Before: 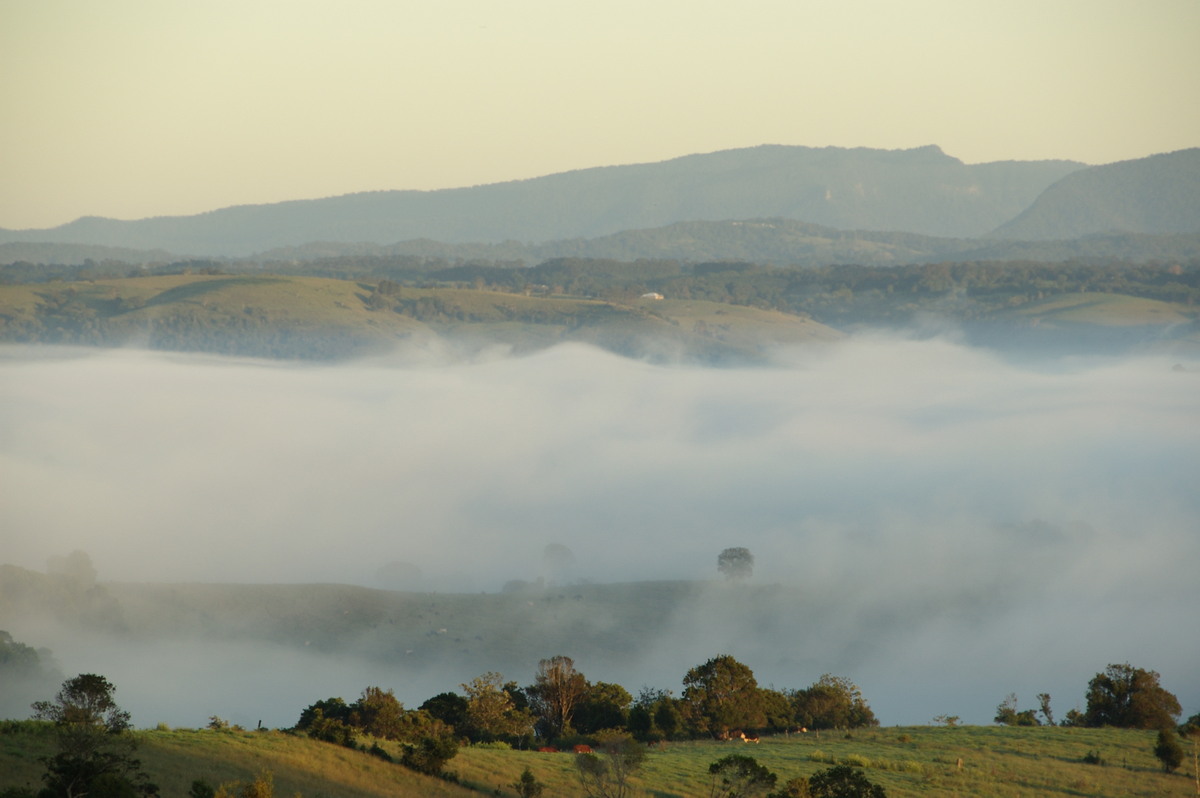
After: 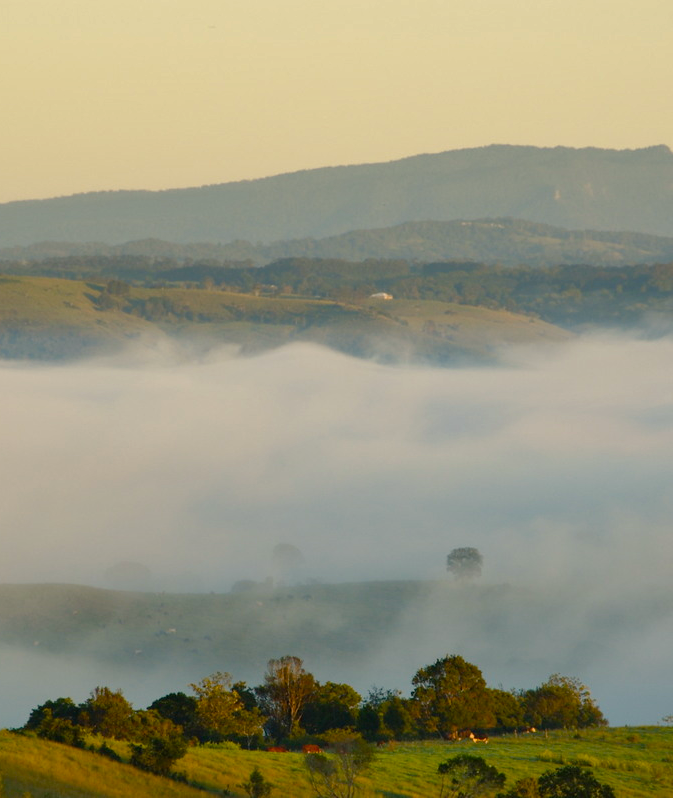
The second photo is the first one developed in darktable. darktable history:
color balance rgb: highlights gain › chroma 1.644%, highlights gain › hue 55.1°, perceptual saturation grading › global saturation 20%, perceptual saturation grading › highlights -13.944%, perceptual saturation grading › shadows 49.586%, global vibrance 20%
crop and rotate: left 22.663%, right 21.177%
shadows and highlights: low approximation 0.01, soften with gaussian
